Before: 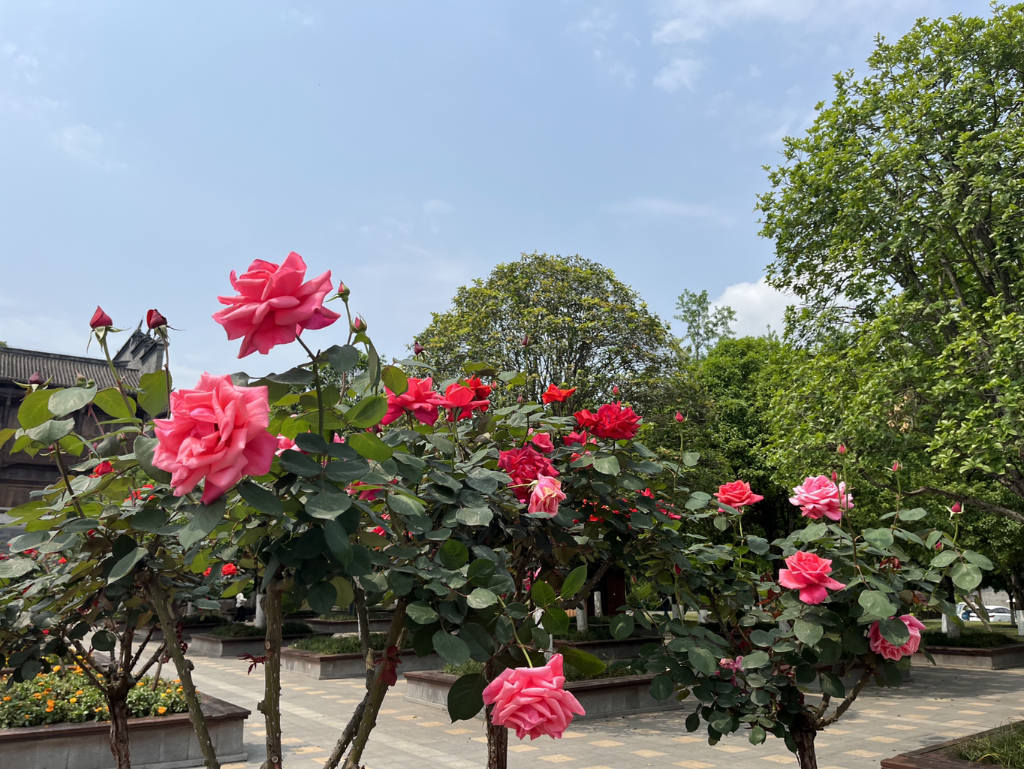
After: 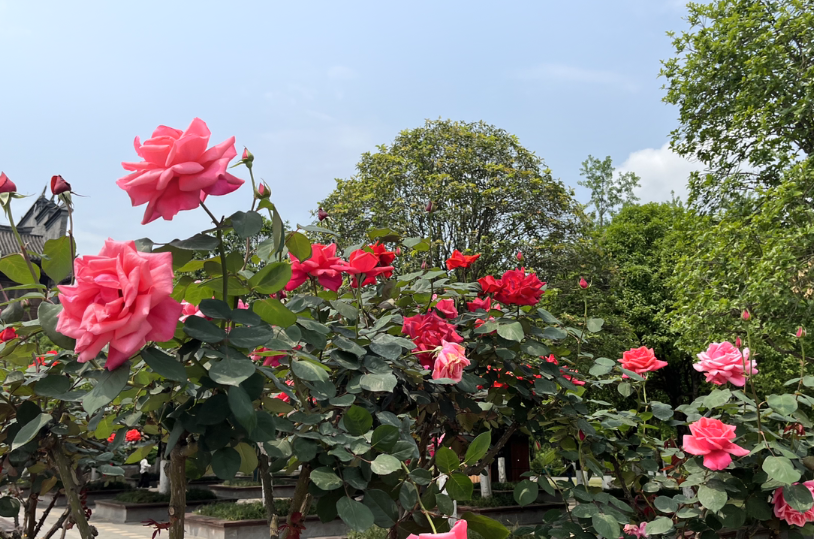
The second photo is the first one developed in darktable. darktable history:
crop: left 9.437%, top 17.429%, right 11.049%, bottom 12.36%
shadows and highlights: highlights 69.69, soften with gaussian
